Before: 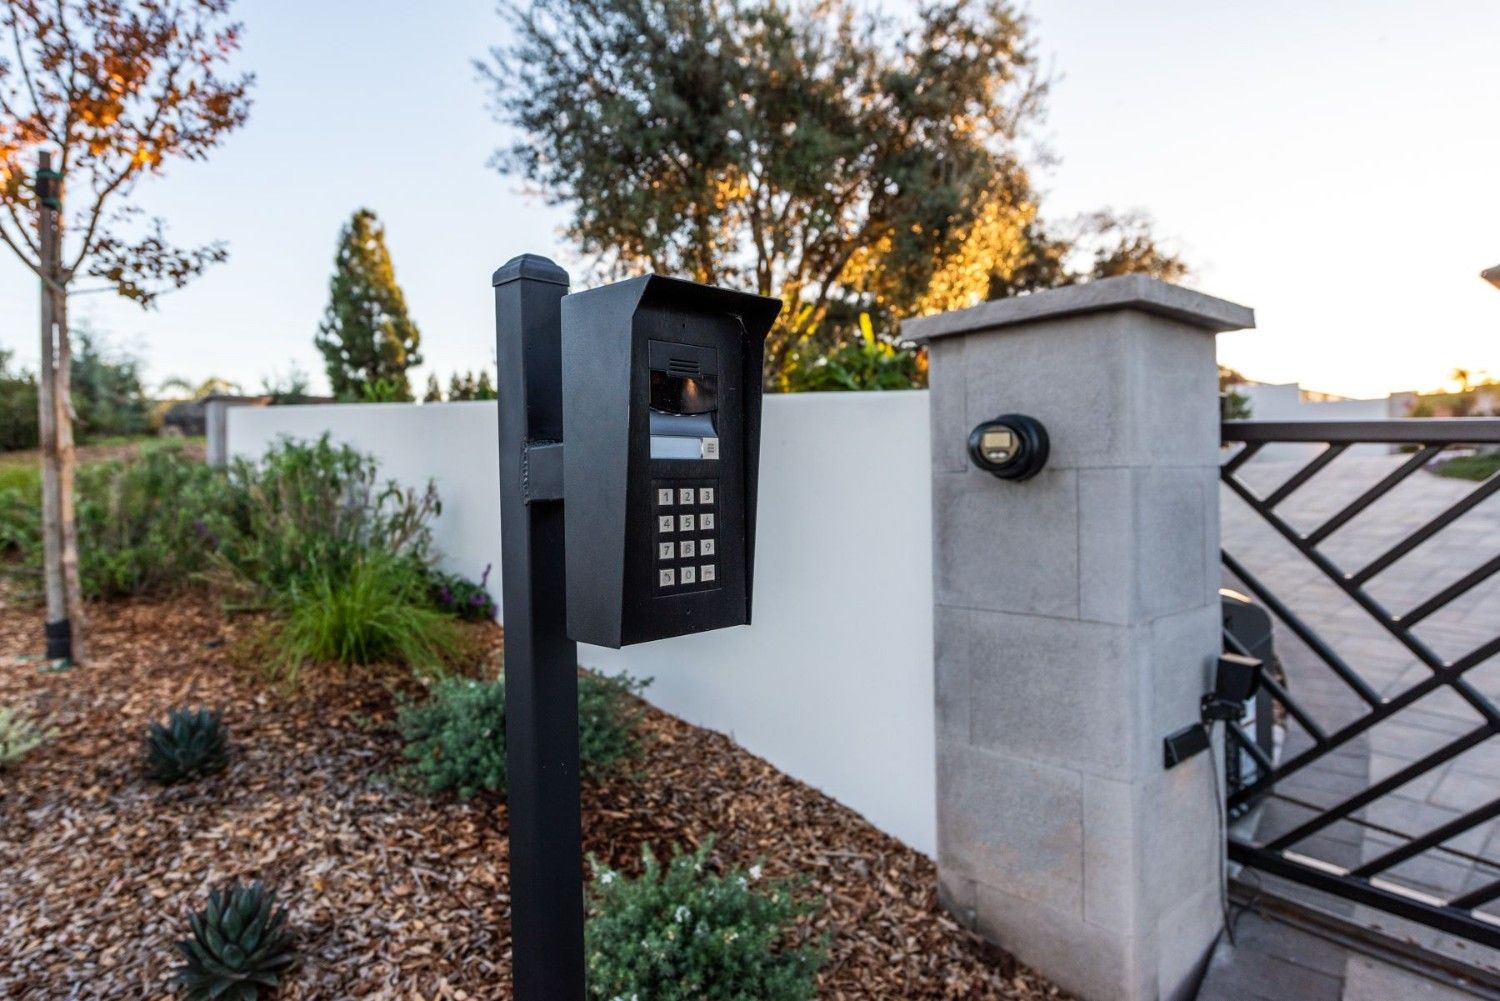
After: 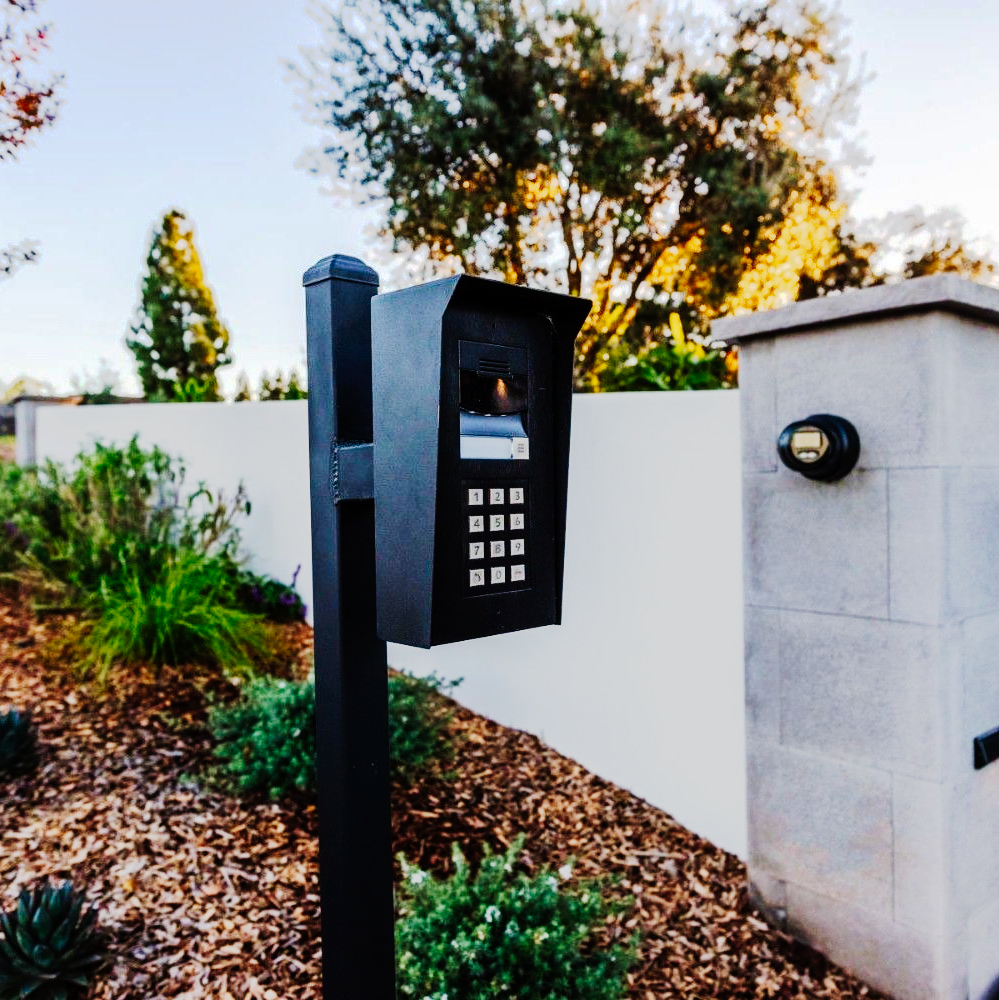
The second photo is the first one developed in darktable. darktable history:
tone curve: curves: ch0 [(0, 0) (0.003, 0.001) (0.011, 0.005) (0.025, 0.009) (0.044, 0.014) (0.069, 0.019) (0.1, 0.028) (0.136, 0.039) (0.177, 0.073) (0.224, 0.134) (0.277, 0.218) (0.335, 0.343) (0.399, 0.488) (0.468, 0.608) (0.543, 0.699) (0.623, 0.773) (0.709, 0.819) (0.801, 0.852) (0.898, 0.874) (1, 1)], preserve colors none
crop and rotate: left 12.673%, right 20.66%
velvia: on, module defaults
